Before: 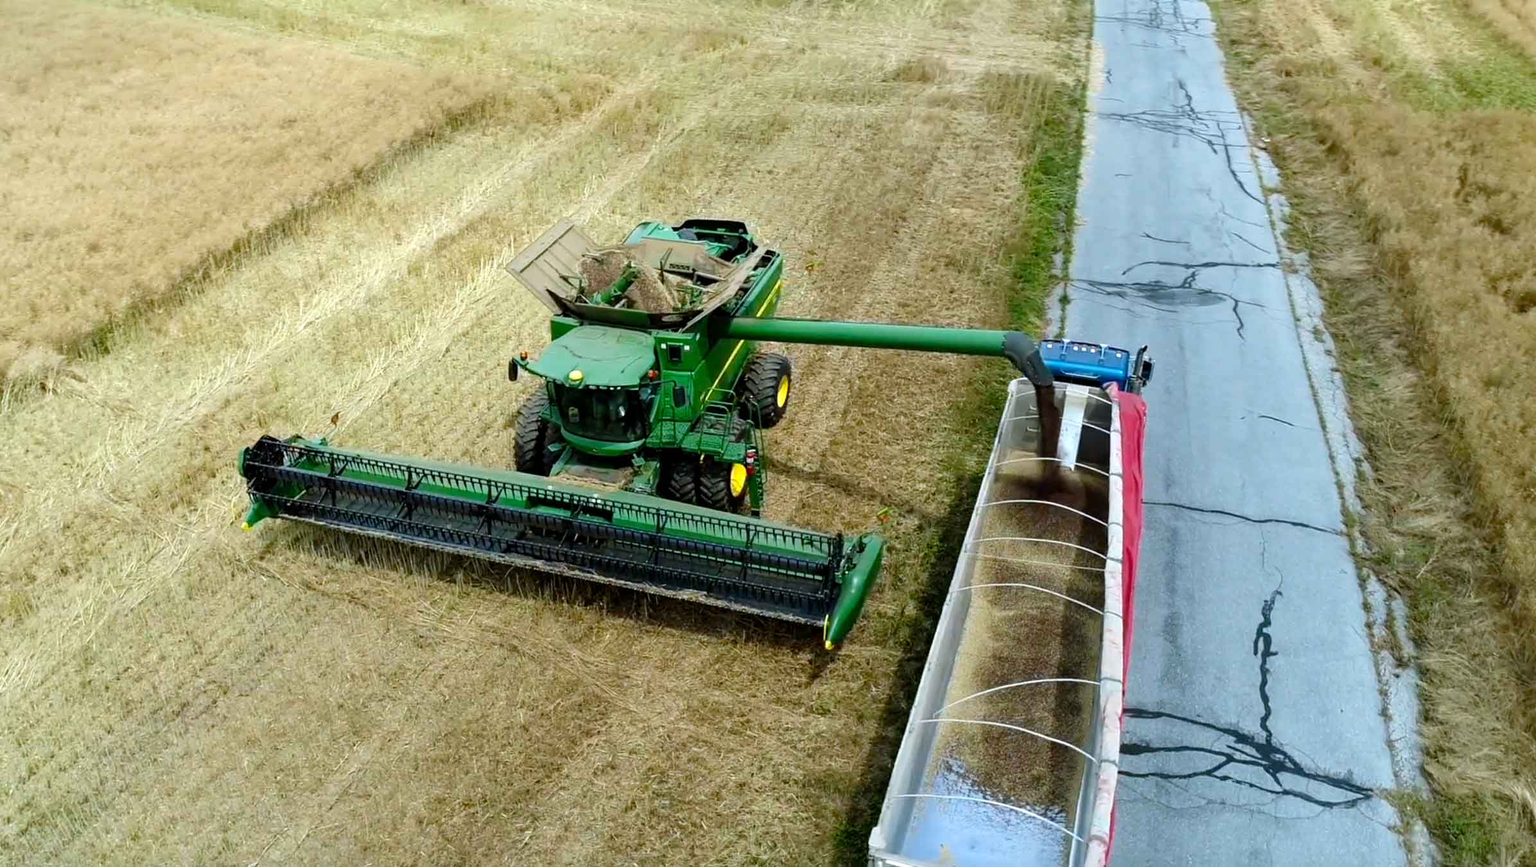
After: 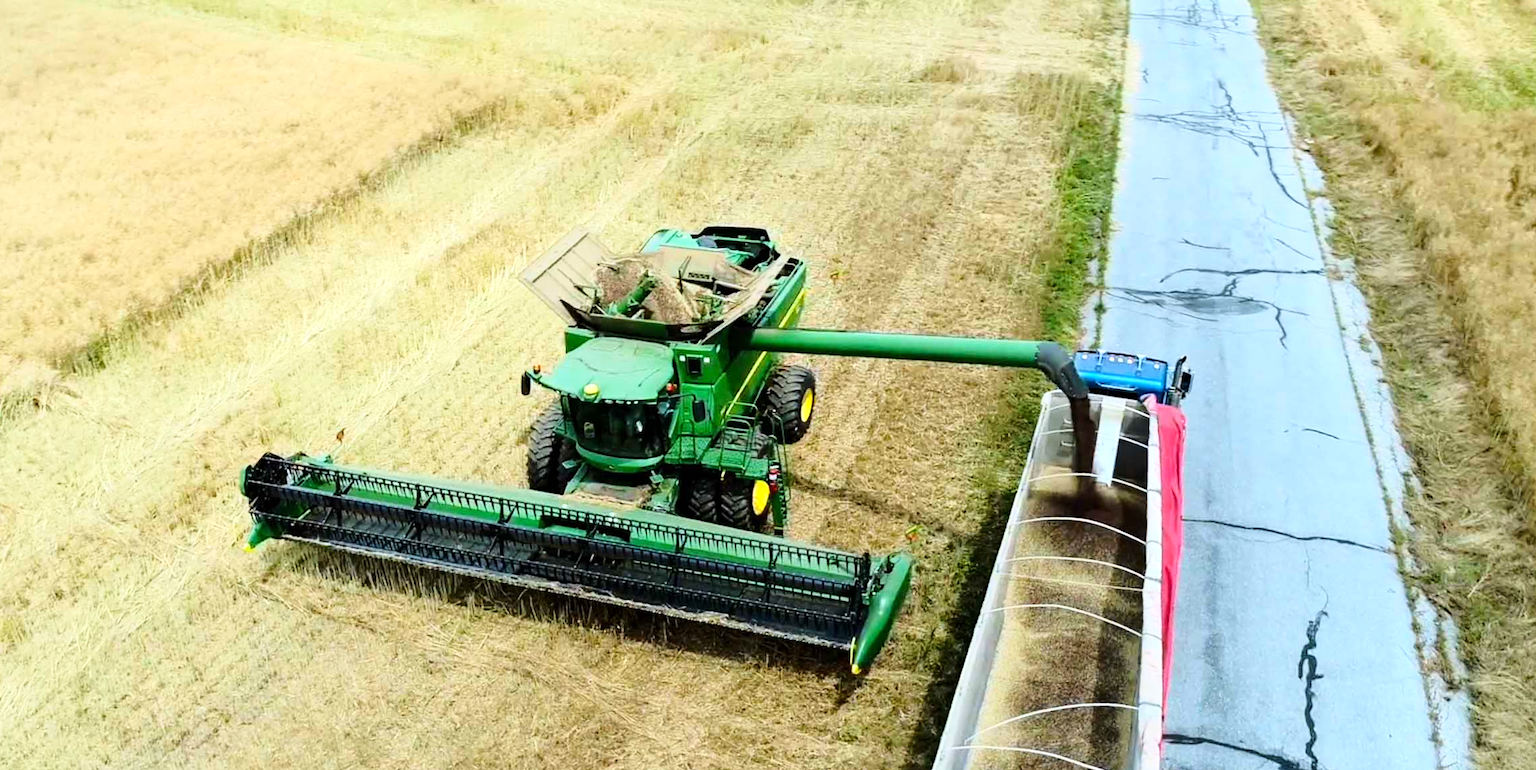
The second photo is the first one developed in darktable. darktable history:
base curve: curves: ch0 [(0, 0) (0.028, 0.03) (0.121, 0.232) (0.46, 0.748) (0.859, 0.968) (1, 1)]
crop and rotate: angle 0.2°, left 0.275%, right 3.127%, bottom 14.18%
